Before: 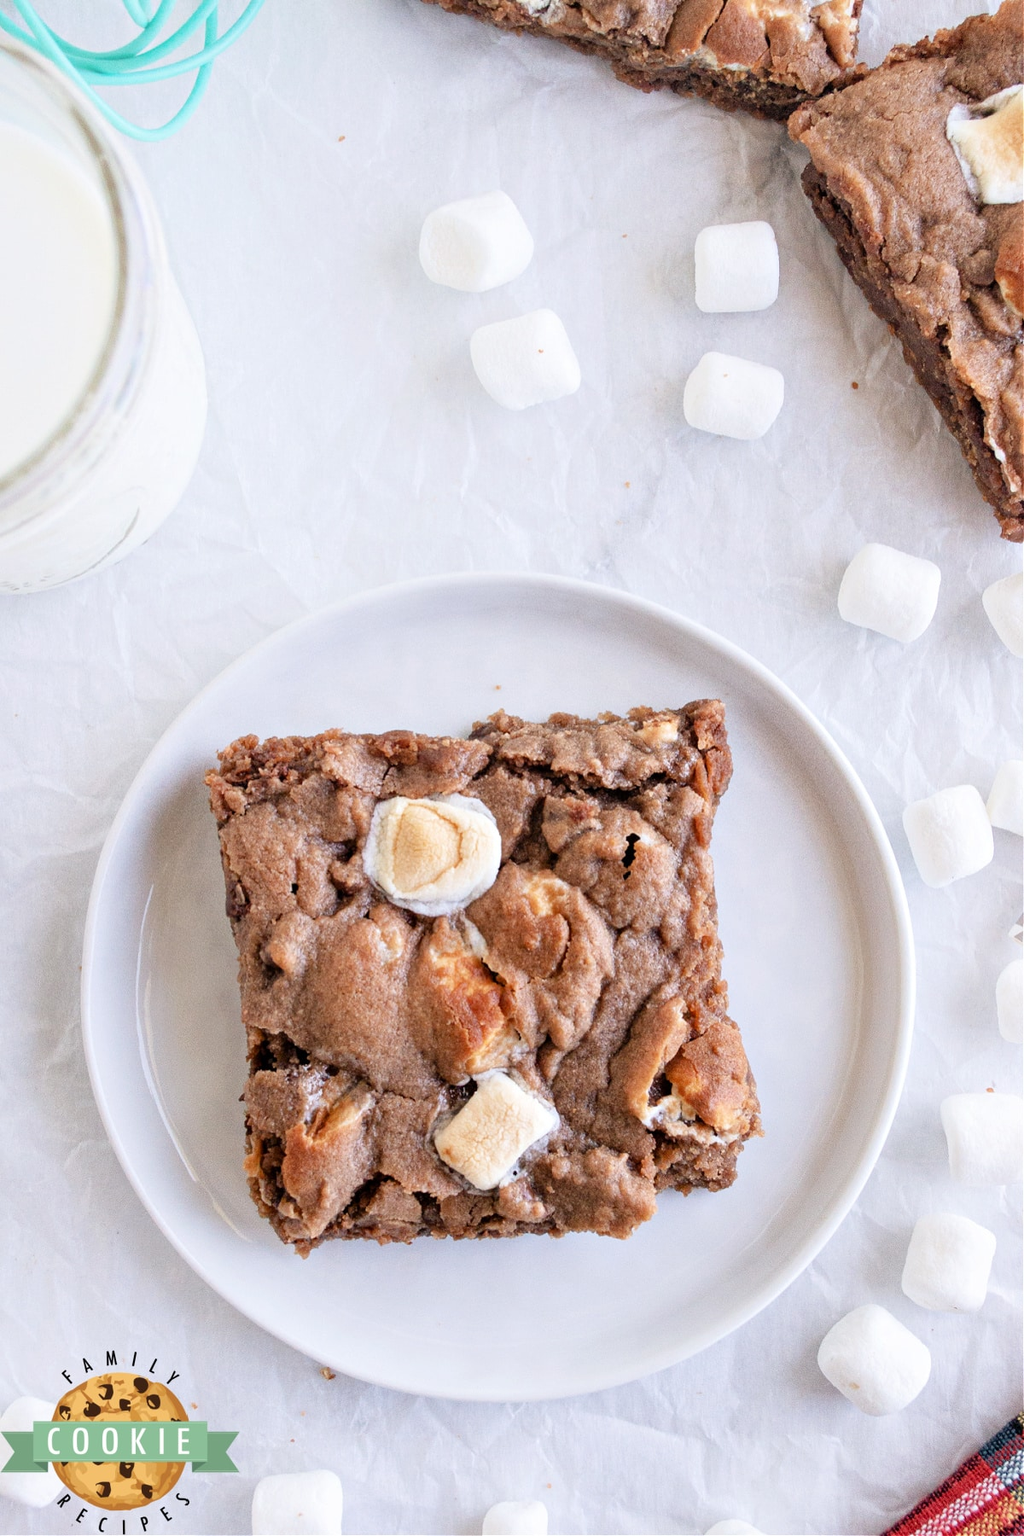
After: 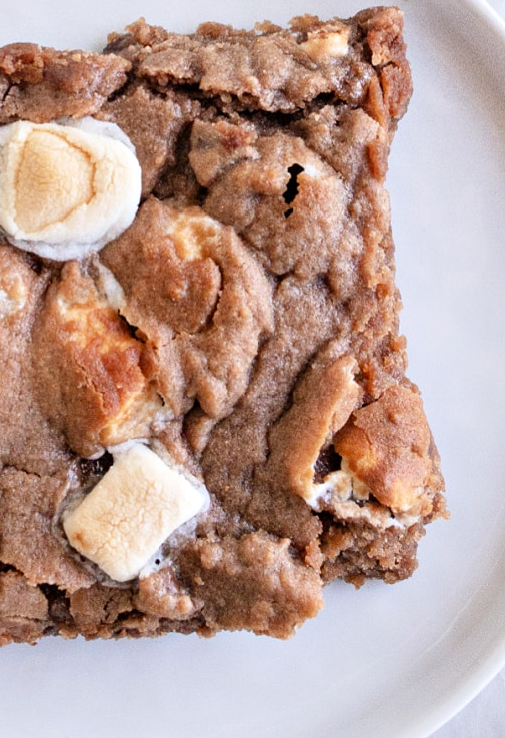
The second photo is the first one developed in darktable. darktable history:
crop: left 37.221%, top 45.169%, right 20.63%, bottom 13.777%
tone equalizer: on, module defaults
